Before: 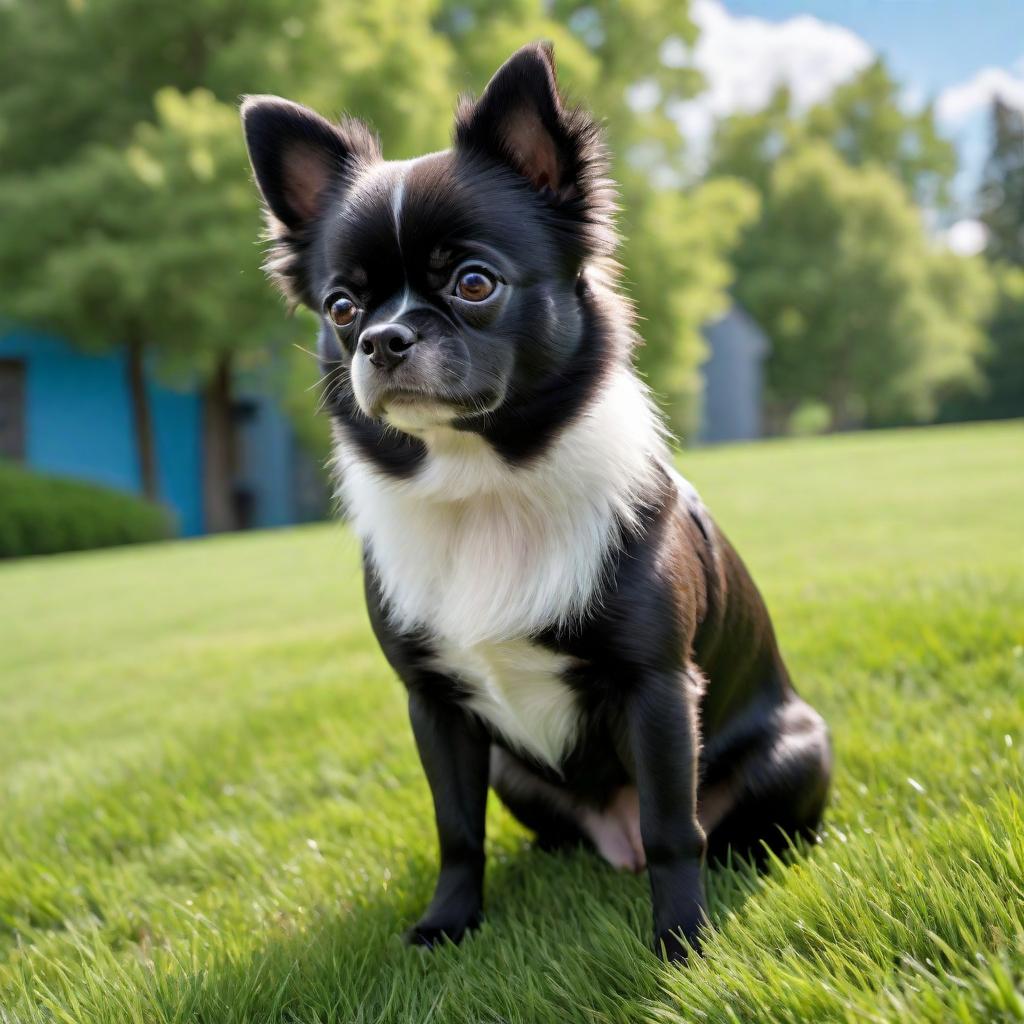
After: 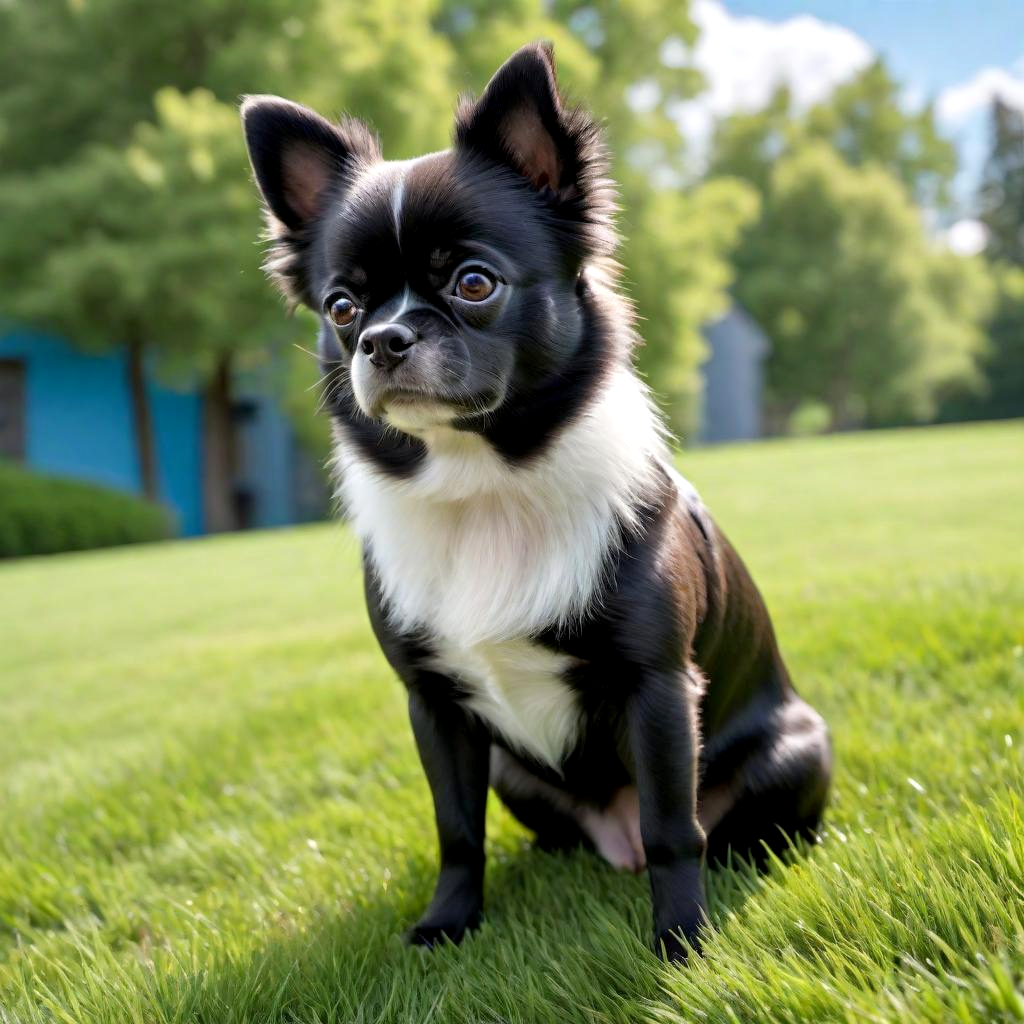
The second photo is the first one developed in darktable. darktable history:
exposure: black level correction 0.003, exposure 0.147 EV, compensate highlight preservation false
